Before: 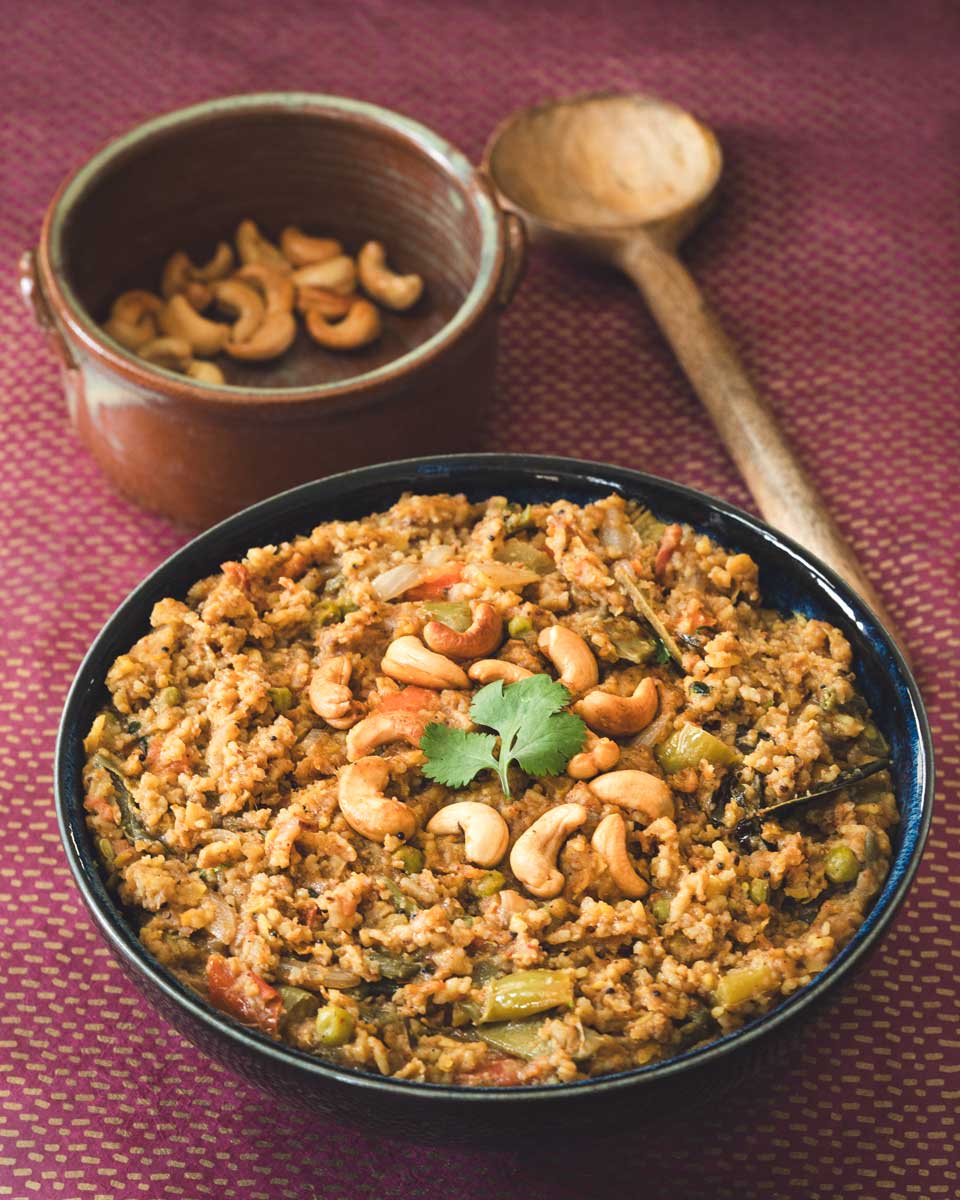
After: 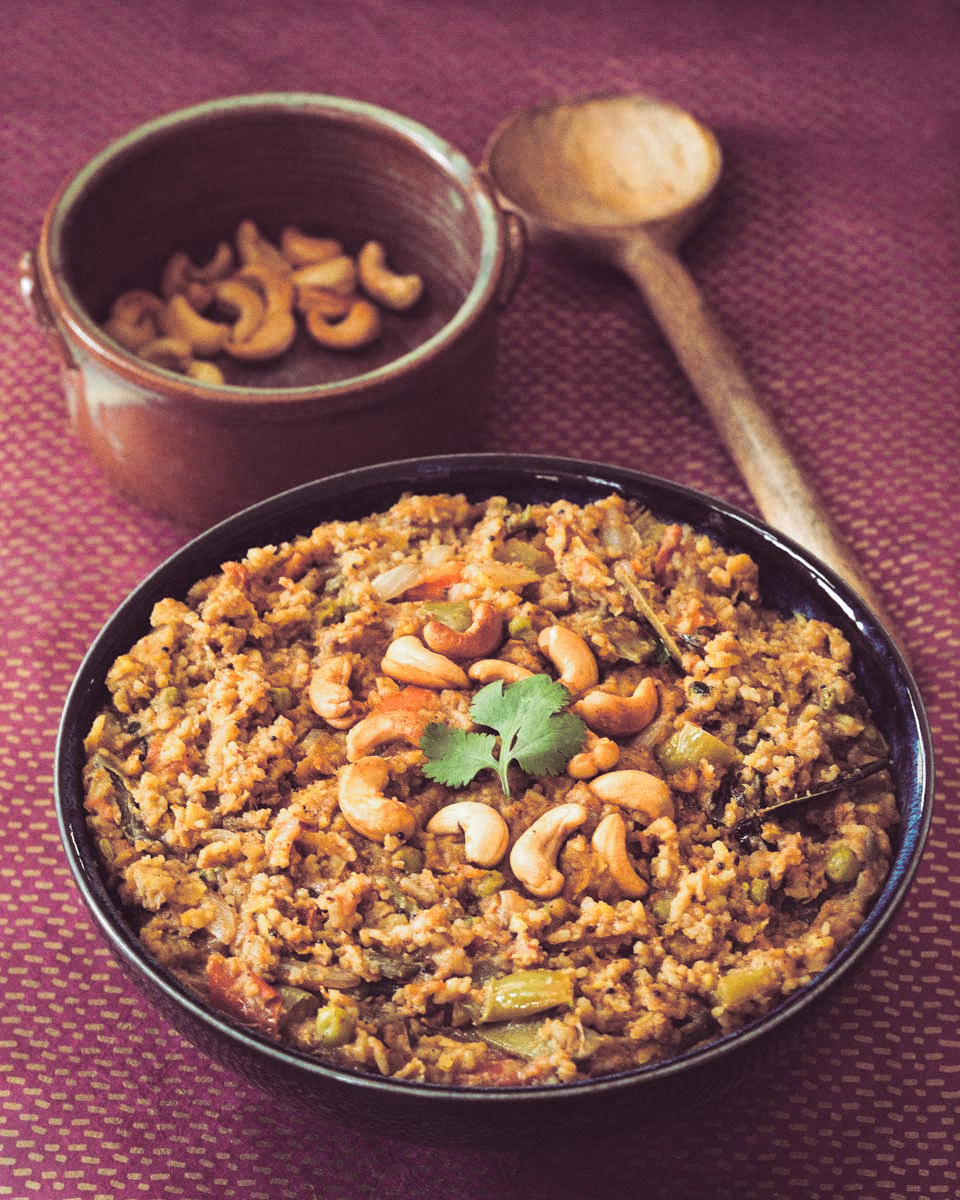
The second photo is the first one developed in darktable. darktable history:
grain: coarseness 0.47 ISO
split-toning: shadows › hue 316.8°, shadows › saturation 0.47, highlights › hue 201.6°, highlights › saturation 0, balance -41.97, compress 28.01%
